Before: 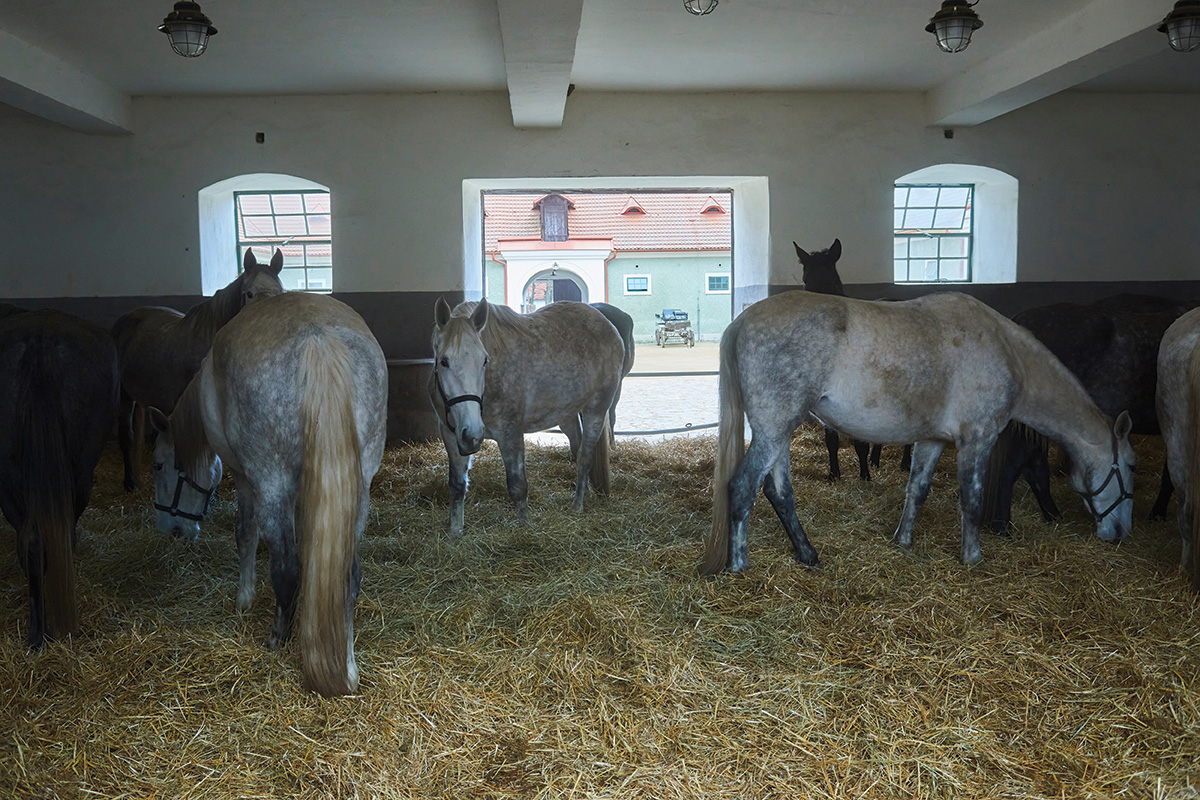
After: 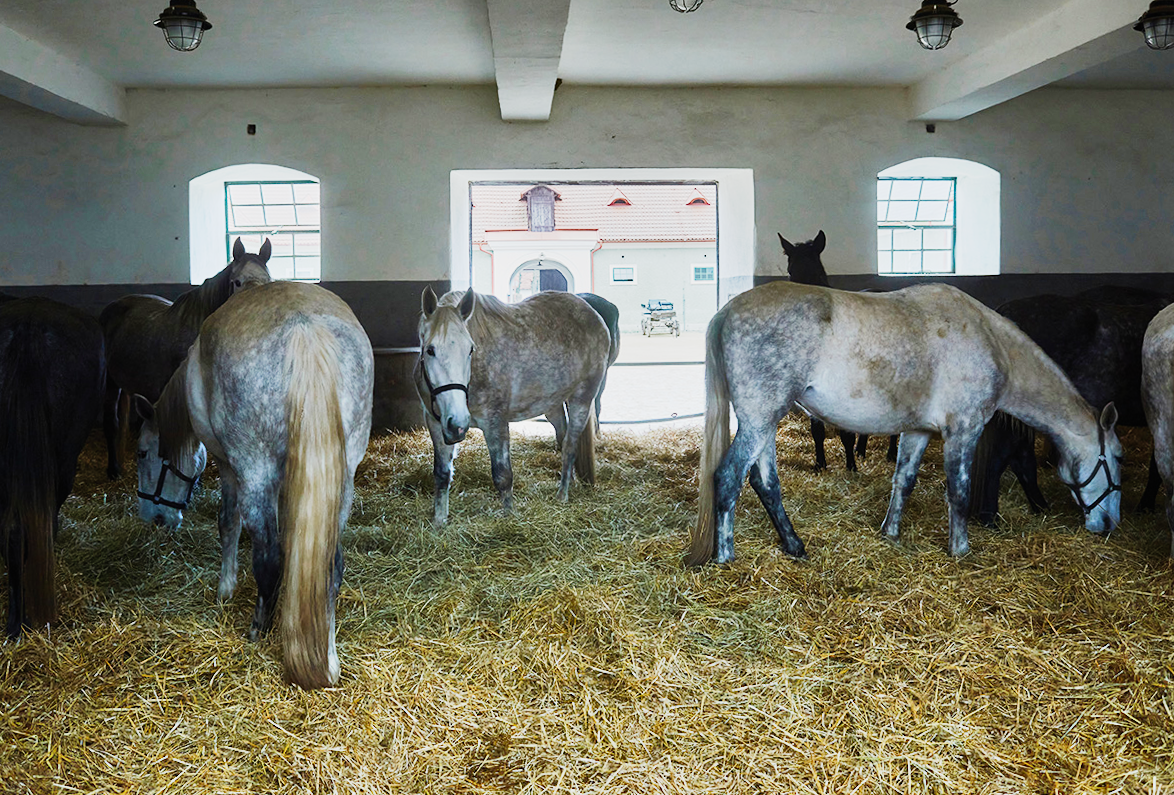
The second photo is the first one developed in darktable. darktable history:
rotate and perspective: rotation 0.226°, lens shift (vertical) -0.042, crop left 0.023, crop right 0.982, crop top 0.006, crop bottom 0.994
base curve: curves: ch0 [(0, 0) (0, 0.001) (0.001, 0.001) (0.004, 0.002) (0.007, 0.004) (0.015, 0.013) (0.033, 0.045) (0.052, 0.096) (0.075, 0.17) (0.099, 0.241) (0.163, 0.42) (0.219, 0.55) (0.259, 0.616) (0.327, 0.722) (0.365, 0.765) (0.522, 0.873) (0.547, 0.881) (0.689, 0.919) (0.826, 0.952) (1, 1)], preserve colors none
shadows and highlights: white point adjustment -3.64, highlights -63.34, highlights color adjustment 42%, soften with gaussian
